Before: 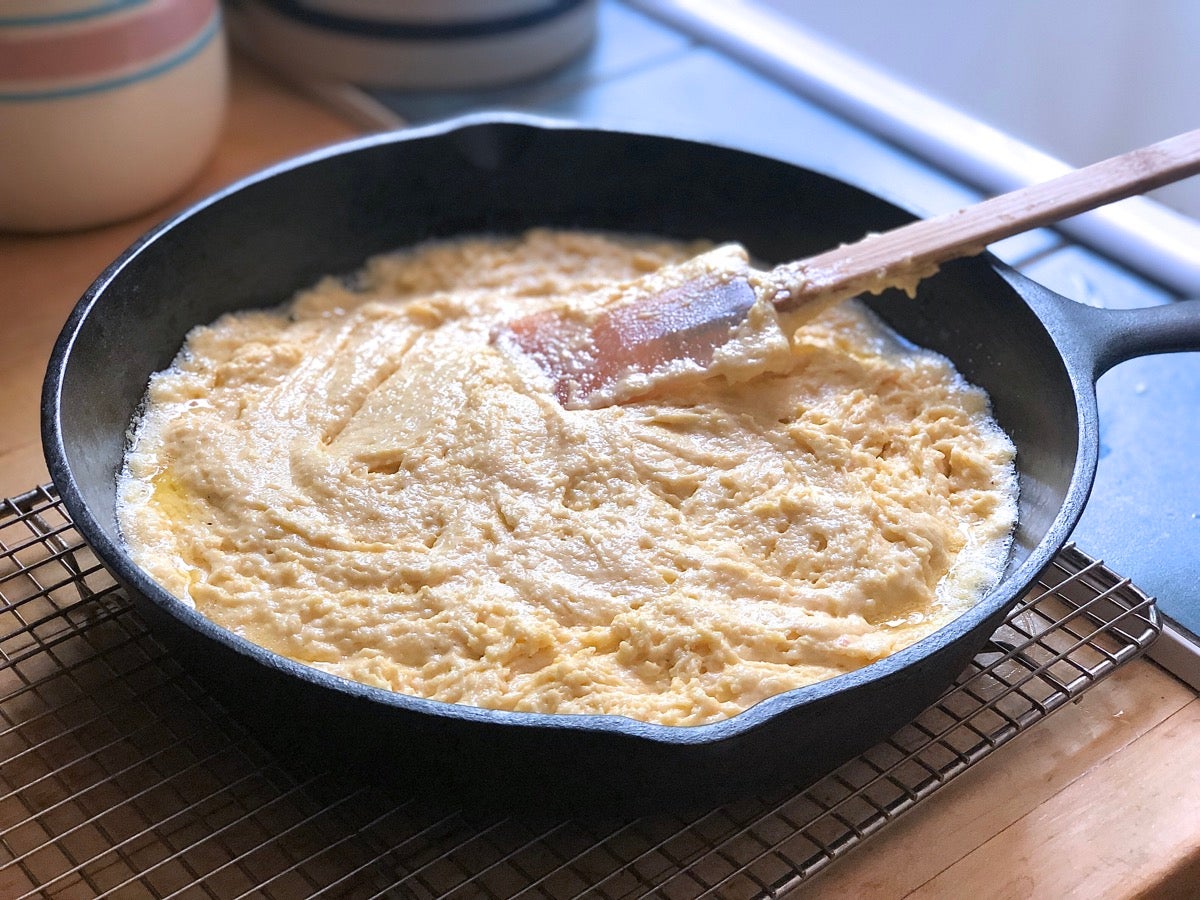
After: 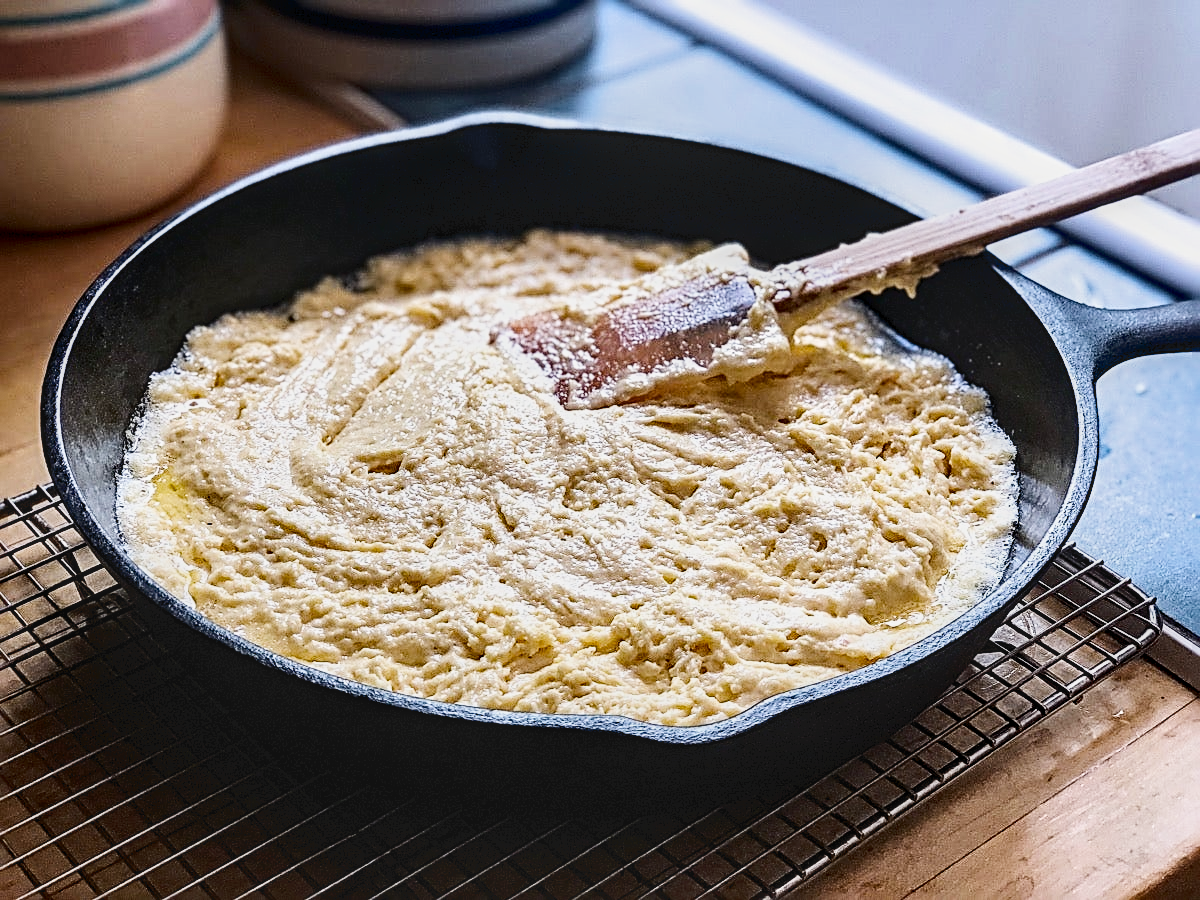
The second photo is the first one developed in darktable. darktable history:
local contrast: detail 140%
tone curve: curves: ch0 [(0, 0) (0.003, 0.06) (0.011, 0.059) (0.025, 0.065) (0.044, 0.076) (0.069, 0.088) (0.1, 0.102) (0.136, 0.116) (0.177, 0.137) (0.224, 0.169) (0.277, 0.214) (0.335, 0.271) (0.399, 0.356) (0.468, 0.459) (0.543, 0.579) (0.623, 0.705) (0.709, 0.823) (0.801, 0.918) (0.898, 0.963) (1, 1)], color space Lab, linked channels, preserve colors none
sharpen: radius 3.003, amount 0.76
filmic rgb: black relative exposure -6.11 EV, white relative exposure 6.96 EV, hardness 2.25, add noise in highlights 0.001, preserve chrominance no, color science v3 (2019), use custom middle-gray values true, contrast in highlights soft, enable highlight reconstruction true
haze removal: compatibility mode true, adaptive false
